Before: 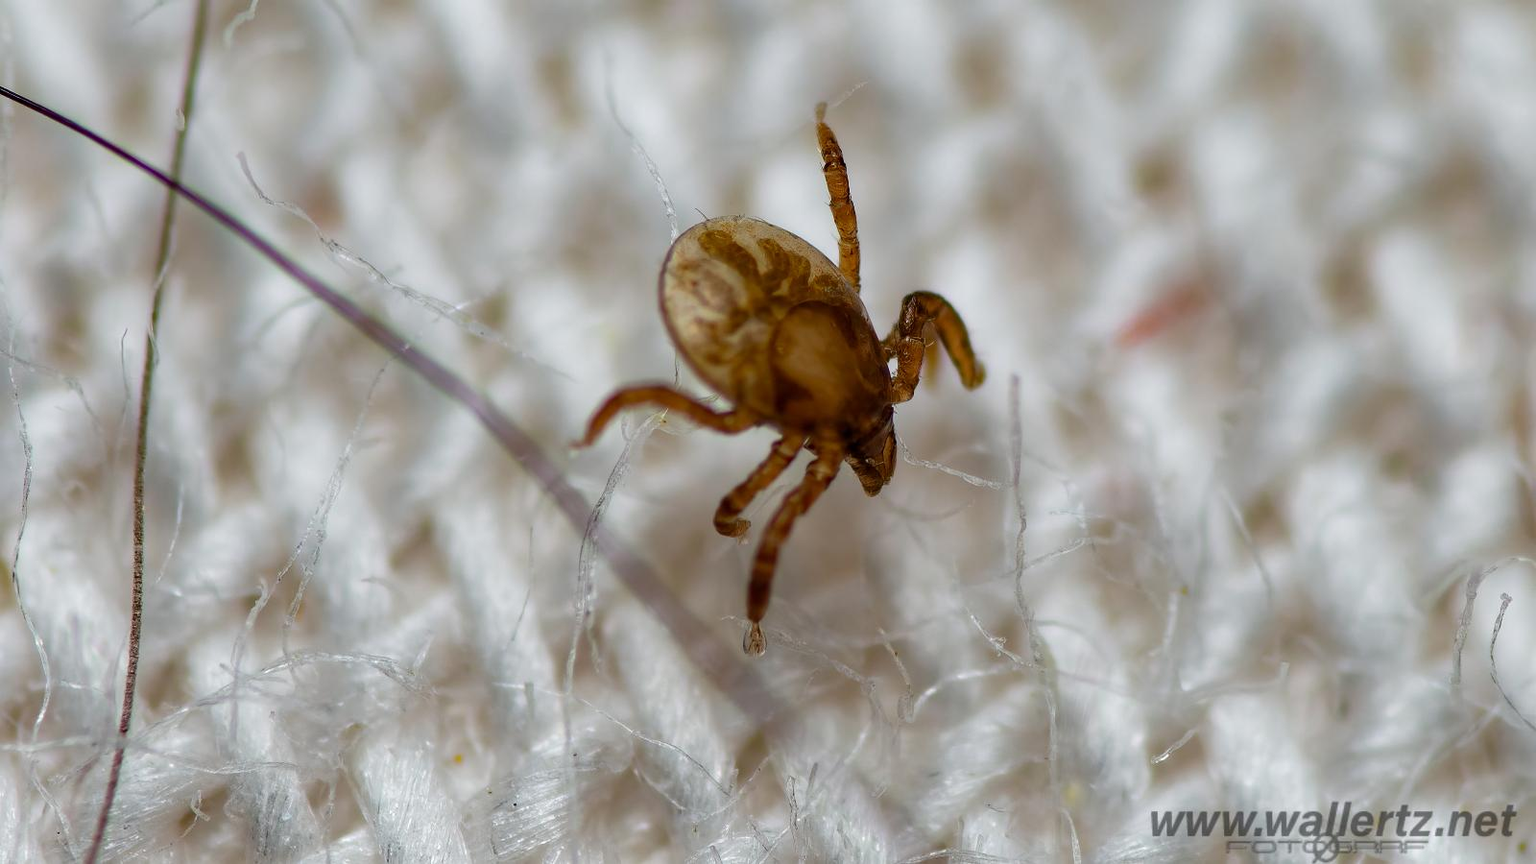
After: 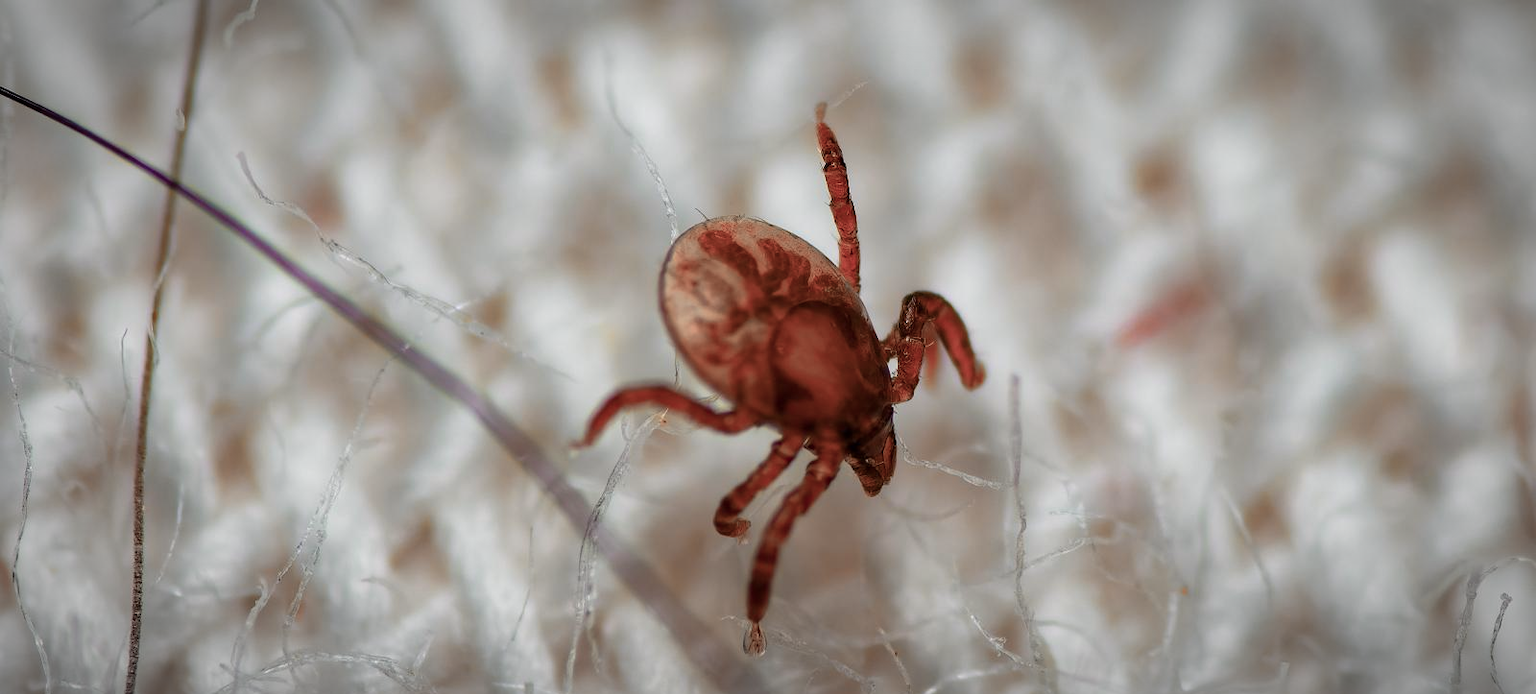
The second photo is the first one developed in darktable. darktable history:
vignetting: automatic ratio true
crop: bottom 19.644%
color zones: curves: ch2 [(0, 0.488) (0.143, 0.417) (0.286, 0.212) (0.429, 0.179) (0.571, 0.154) (0.714, 0.415) (0.857, 0.495) (1, 0.488)]
white balance: red 1.009, blue 0.985
